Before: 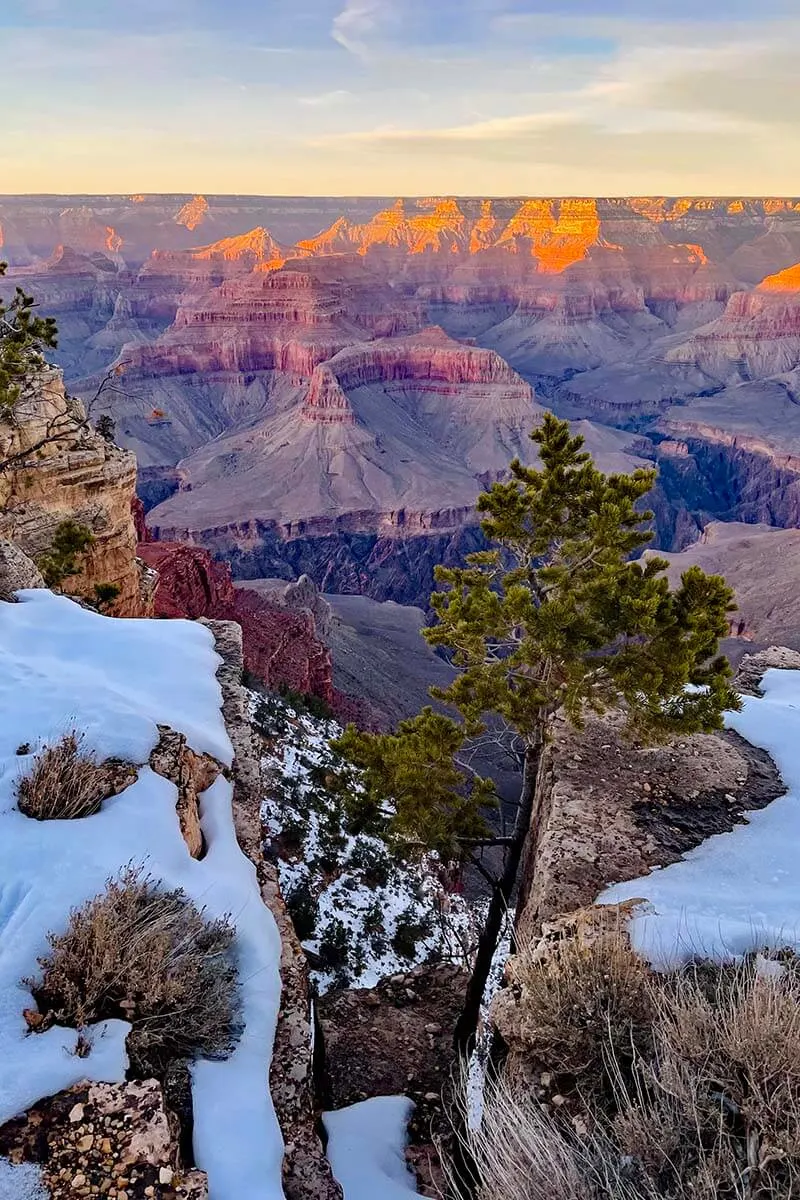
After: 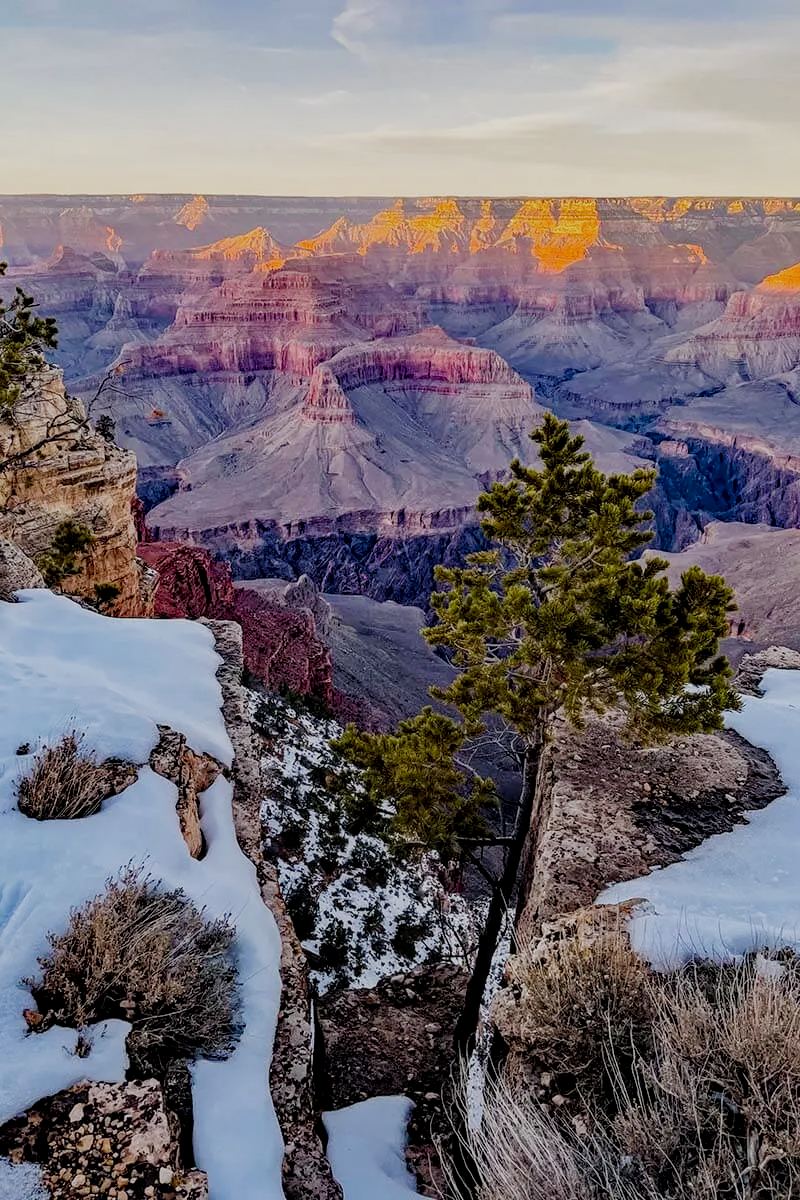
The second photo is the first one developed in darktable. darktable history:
filmic rgb: black relative exposure -8.04 EV, white relative exposure 3.82 EV, hardness 4.38, add noise in highlights 0.002, preserve chrominance no, color science v3 (2019), use custom middle-gray values true, contrast in highlights soft
local contrast: on, module defaults
